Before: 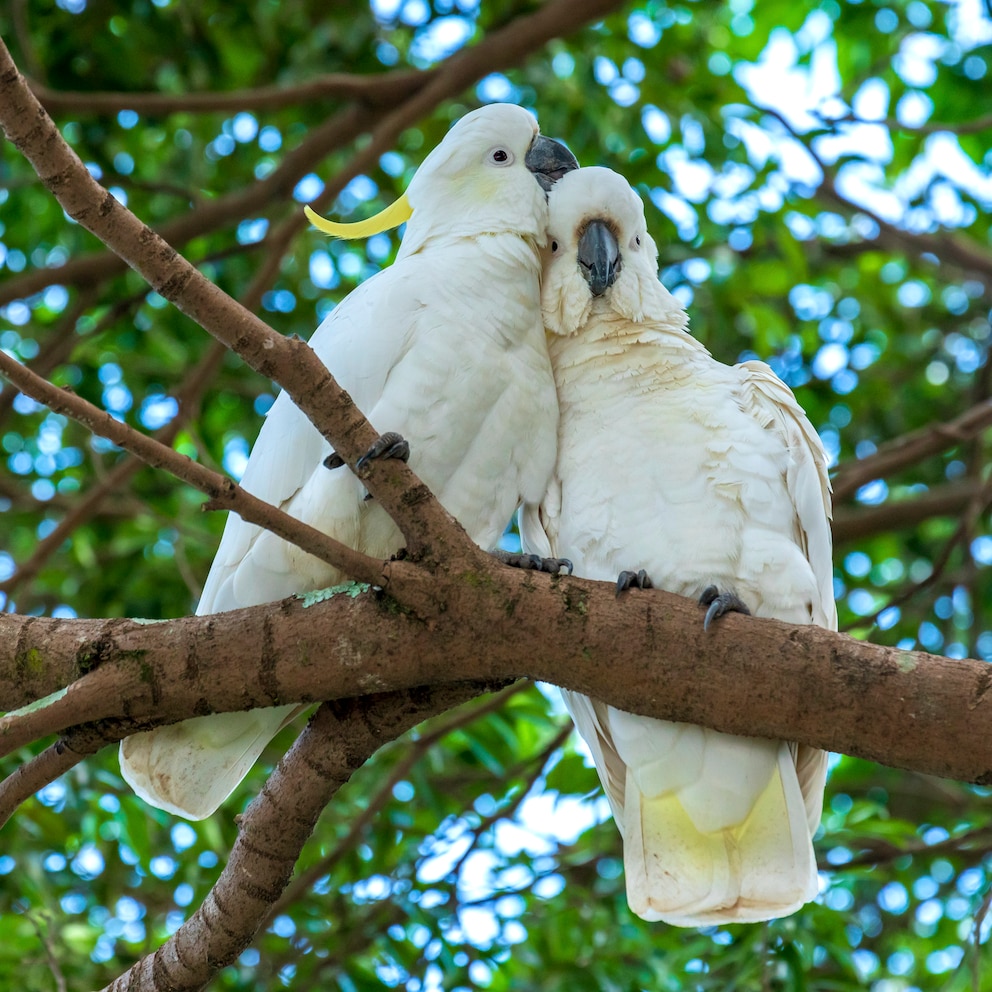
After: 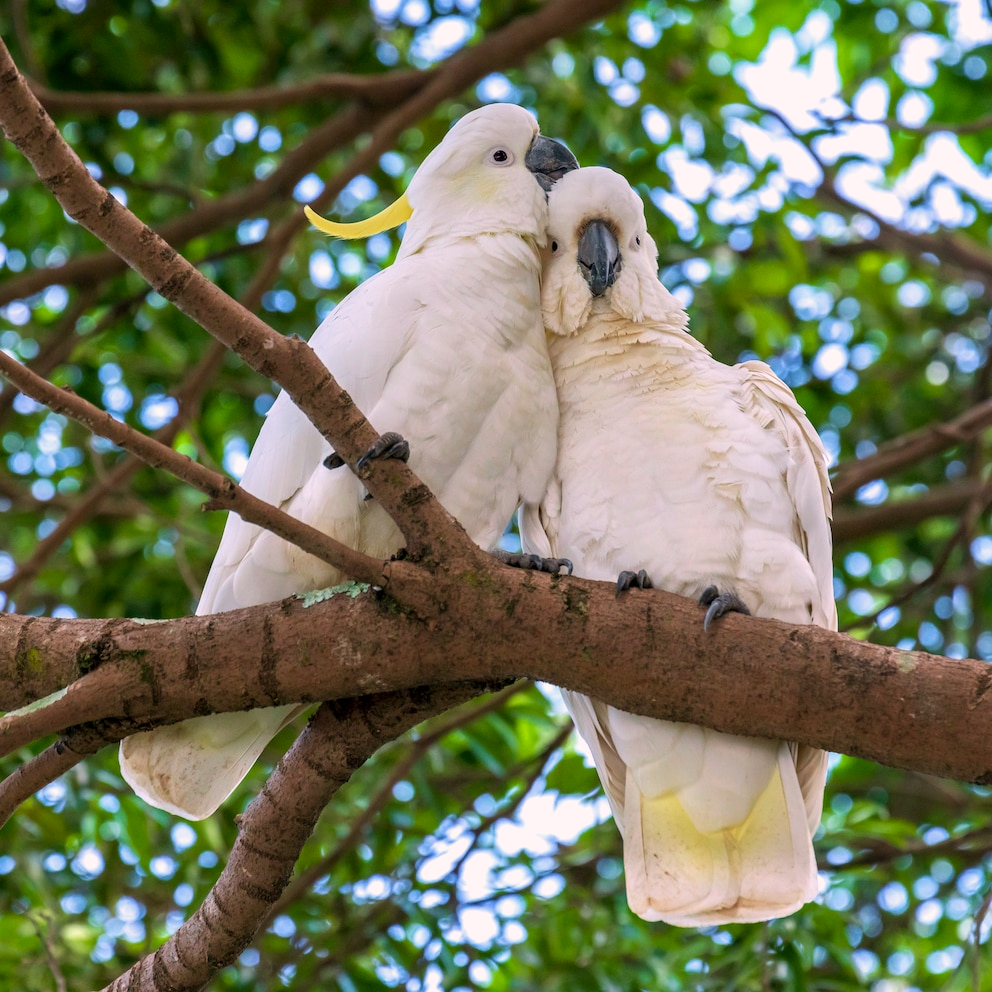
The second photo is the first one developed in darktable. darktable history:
color correction: highlights a* 14.71, highlights b* 4.78
